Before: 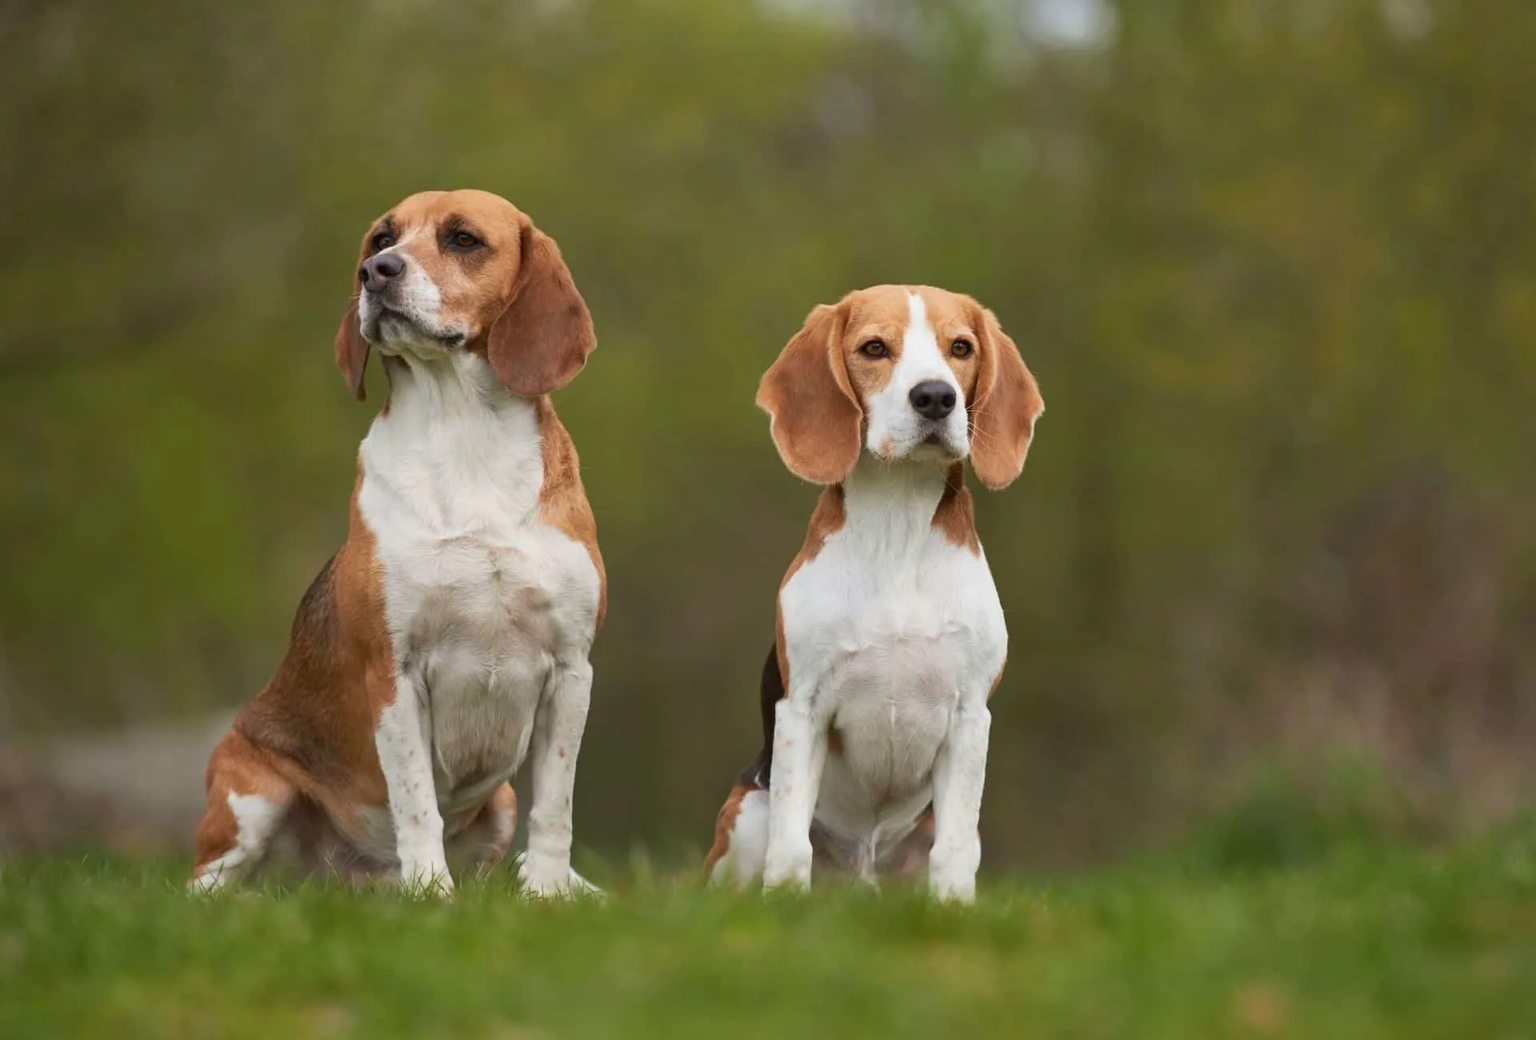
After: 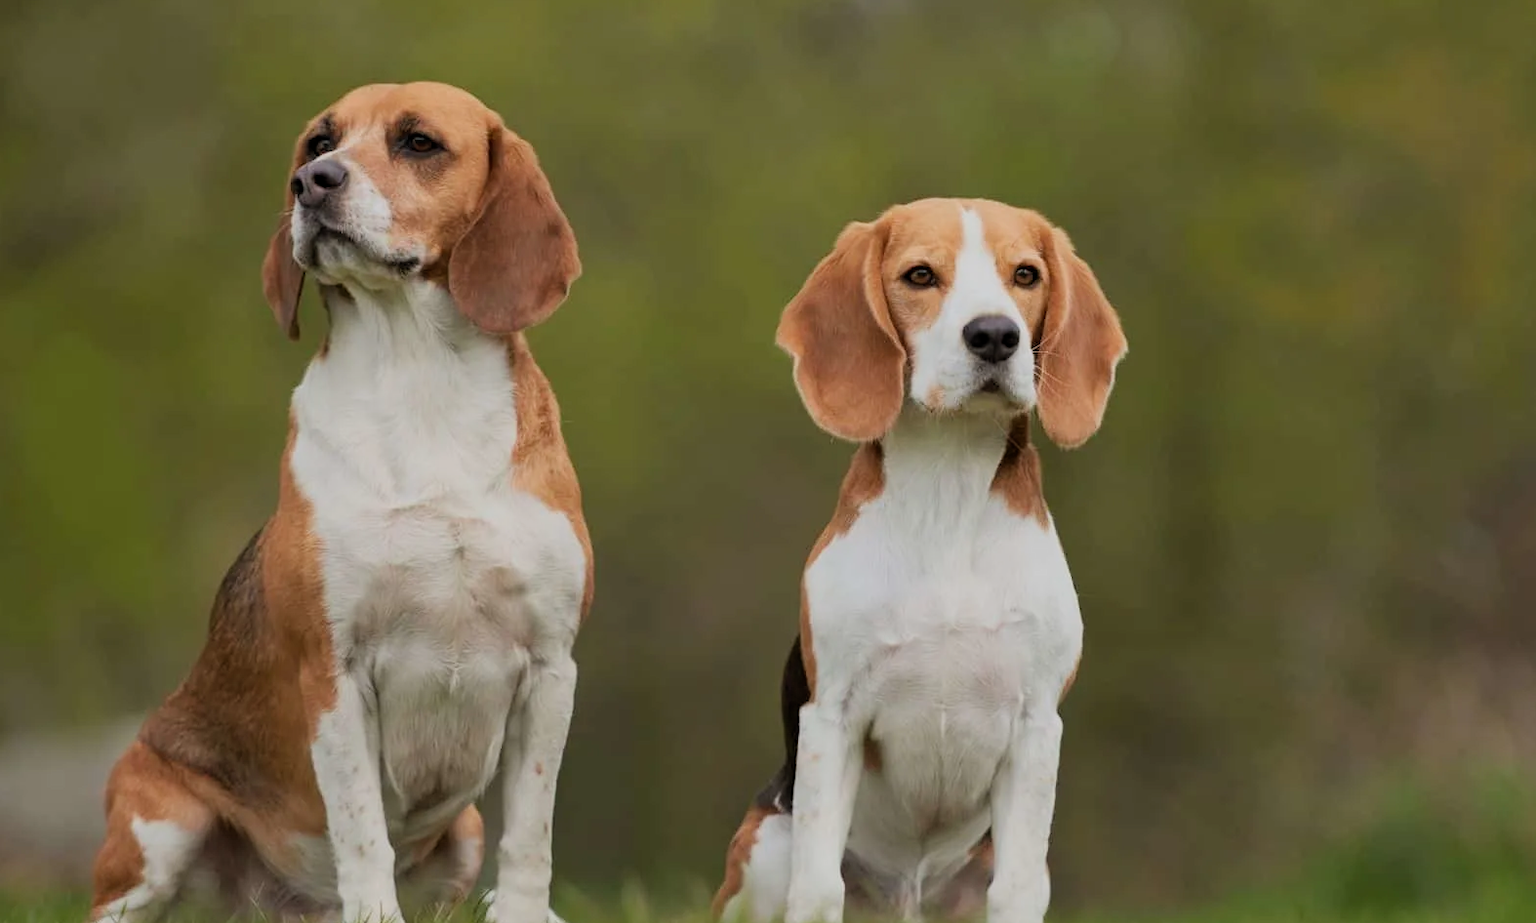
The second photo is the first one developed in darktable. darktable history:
filmic rgb: middle gray luminance 18.42%, black relative exposure -9 EV, white relative exposure 3.75 EV, threshold 6 EV, target black luminance 0%, hardness 4.85, latitude 67.35%, contrast 0.955, highlights saturation mix 20%, shadows ↔ highlights balance 21.36%, add noise in highlights 0, preserve chrominance luminance Y, color science v3 (2019), use custom middle-gray values true, iterations of high-quality reconstruction 0, contrast in highlights soft, enable highlight reconstruction true
crop: left 7.856%, top 11.836%, right 10.12%, bottom 15.387%
